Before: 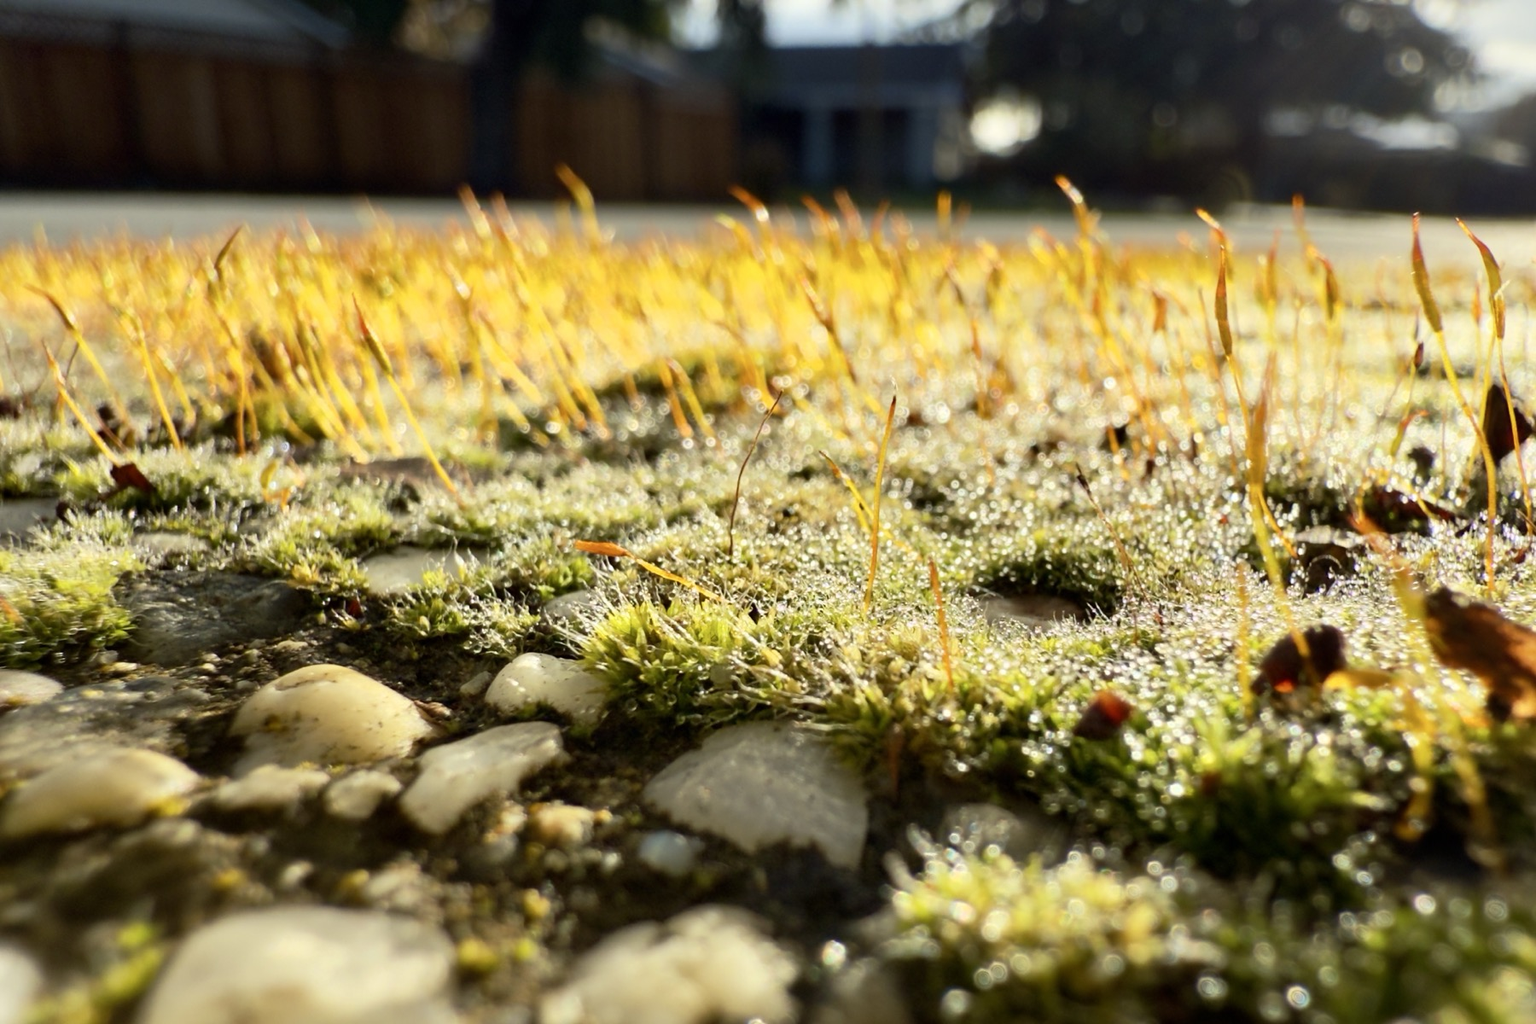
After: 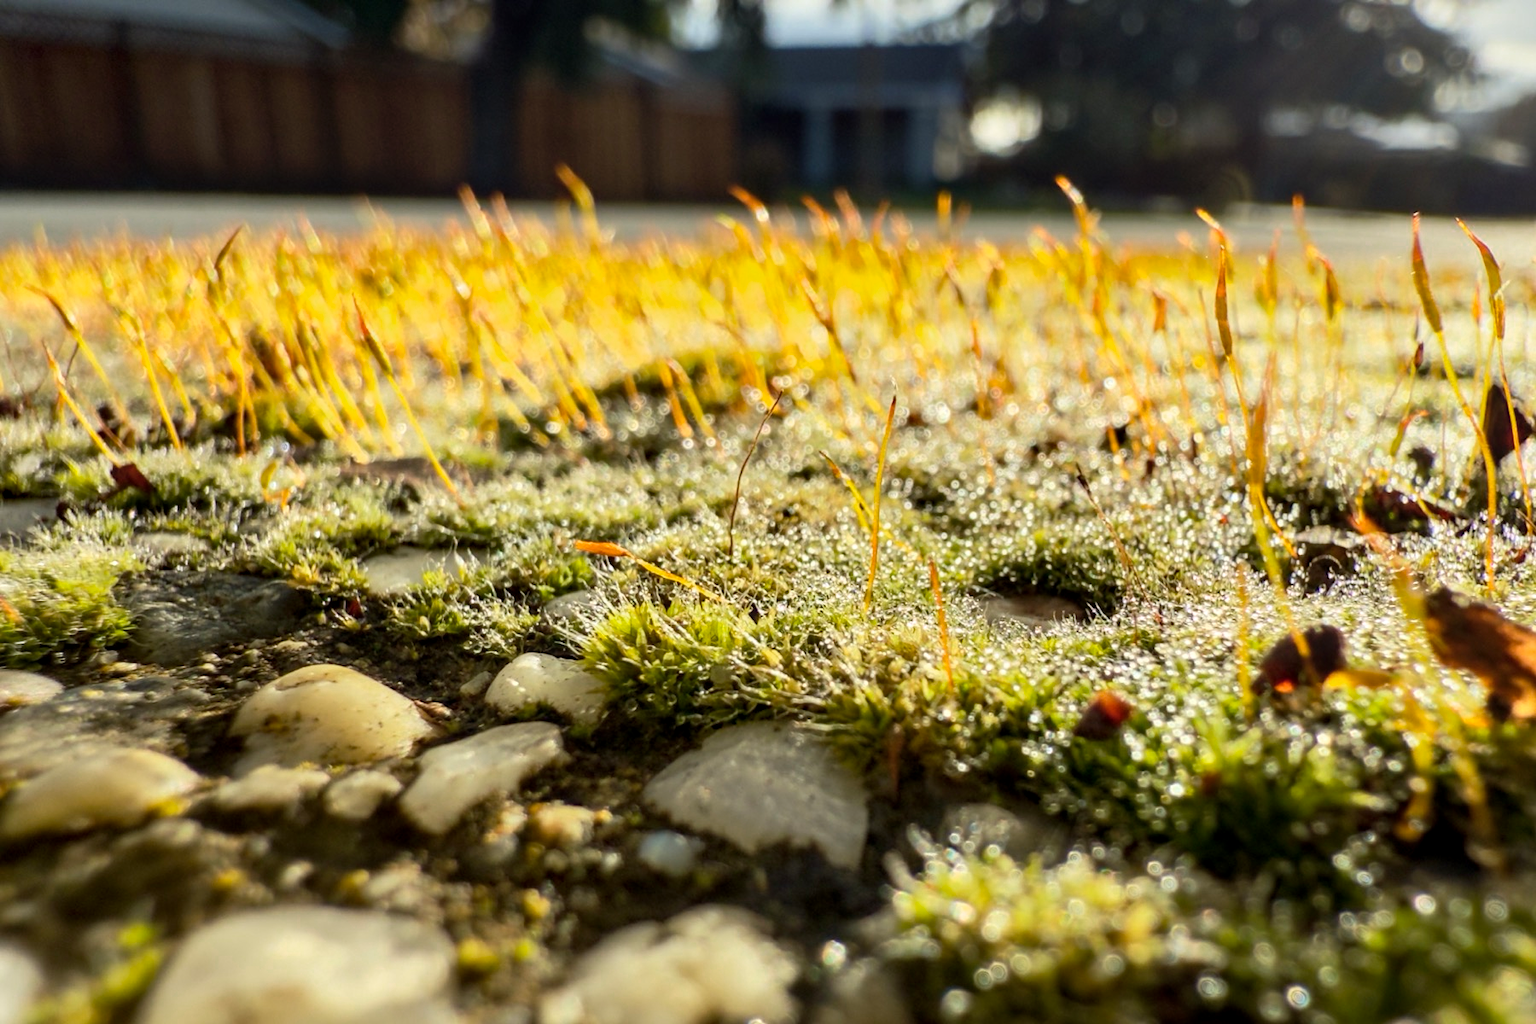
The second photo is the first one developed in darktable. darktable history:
color zones: curves: ch0 [(0, 0.465) (0.092, 0.596) (0.289, 0.464) (0.429, 0.453) (0.571, 0.464) (0.714, 0.455) (0.857, 0.462) (1, 0.465)]
local contrast: on, module defaults
